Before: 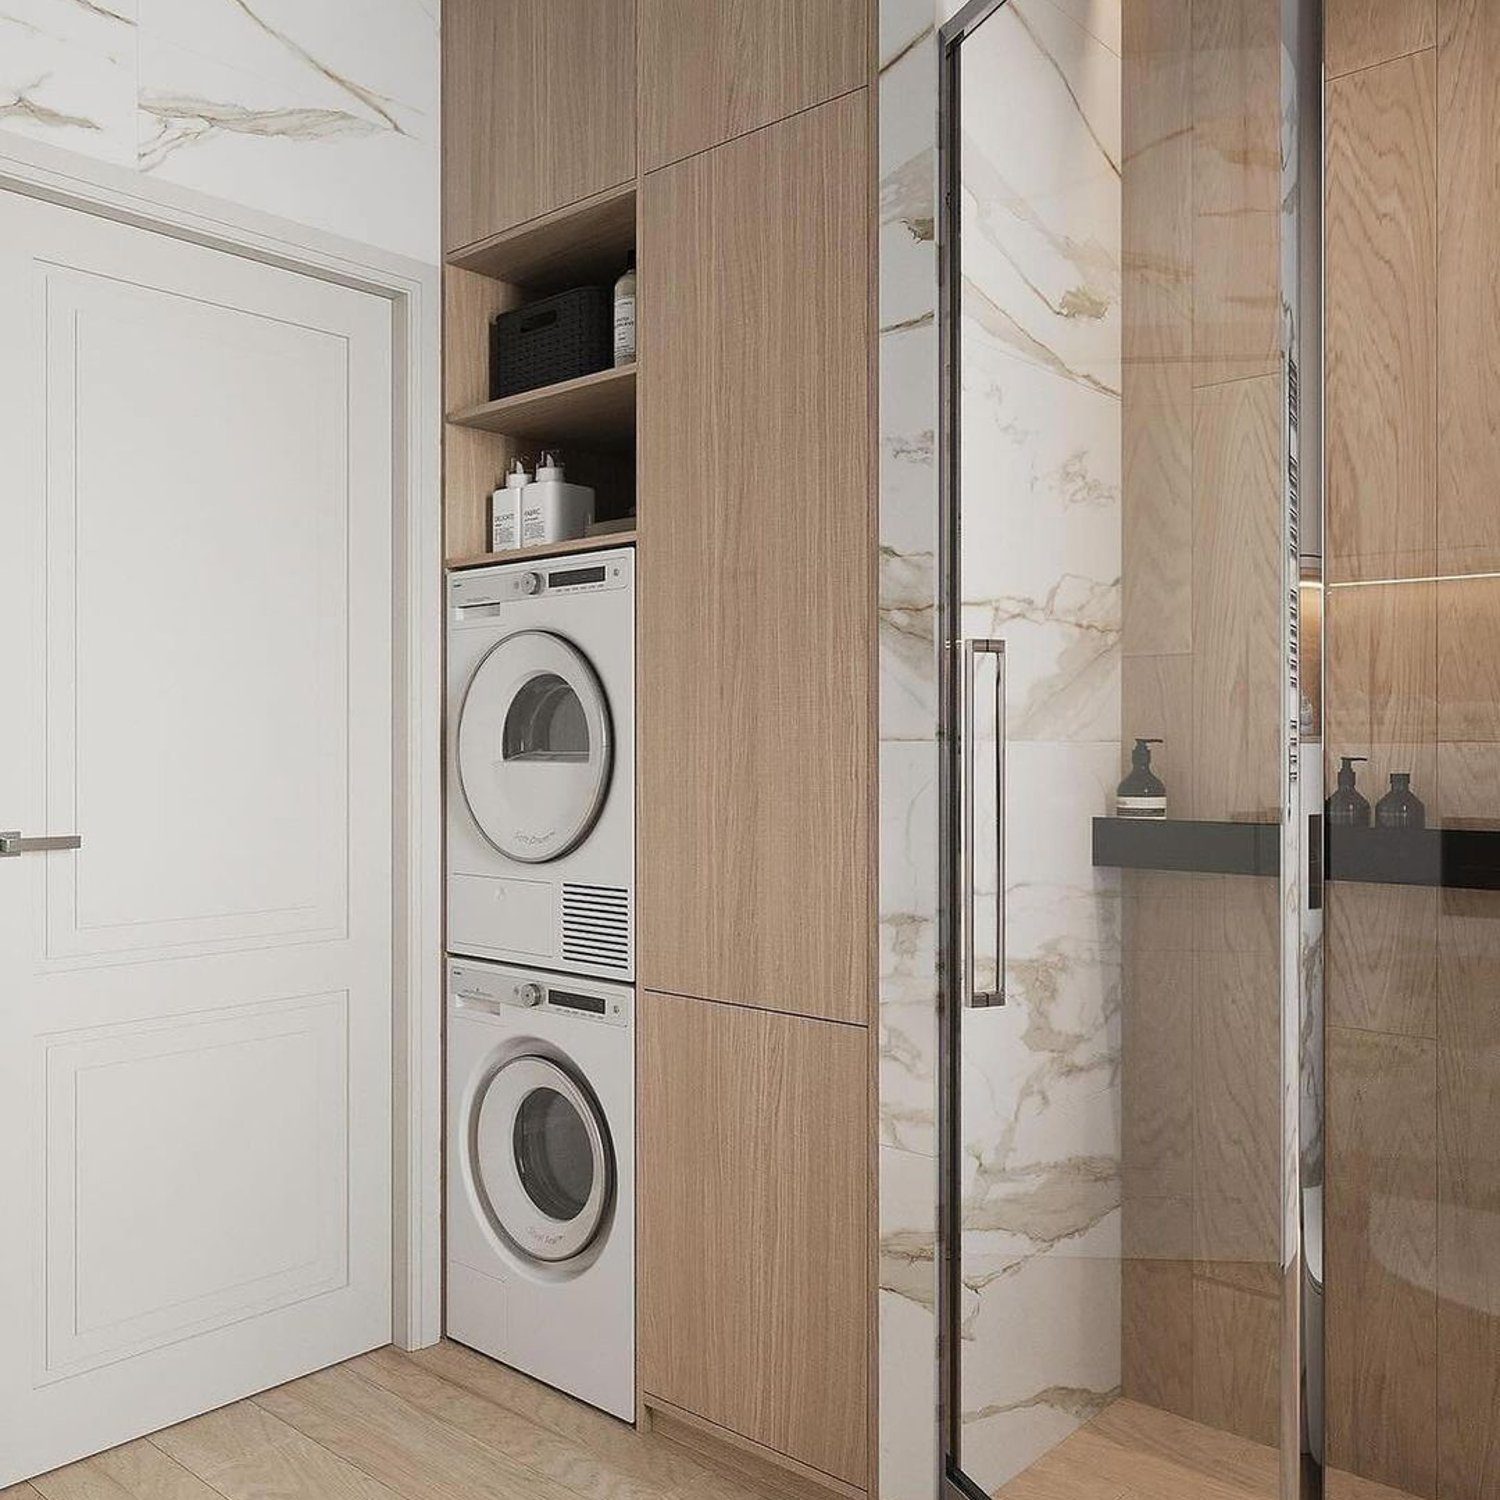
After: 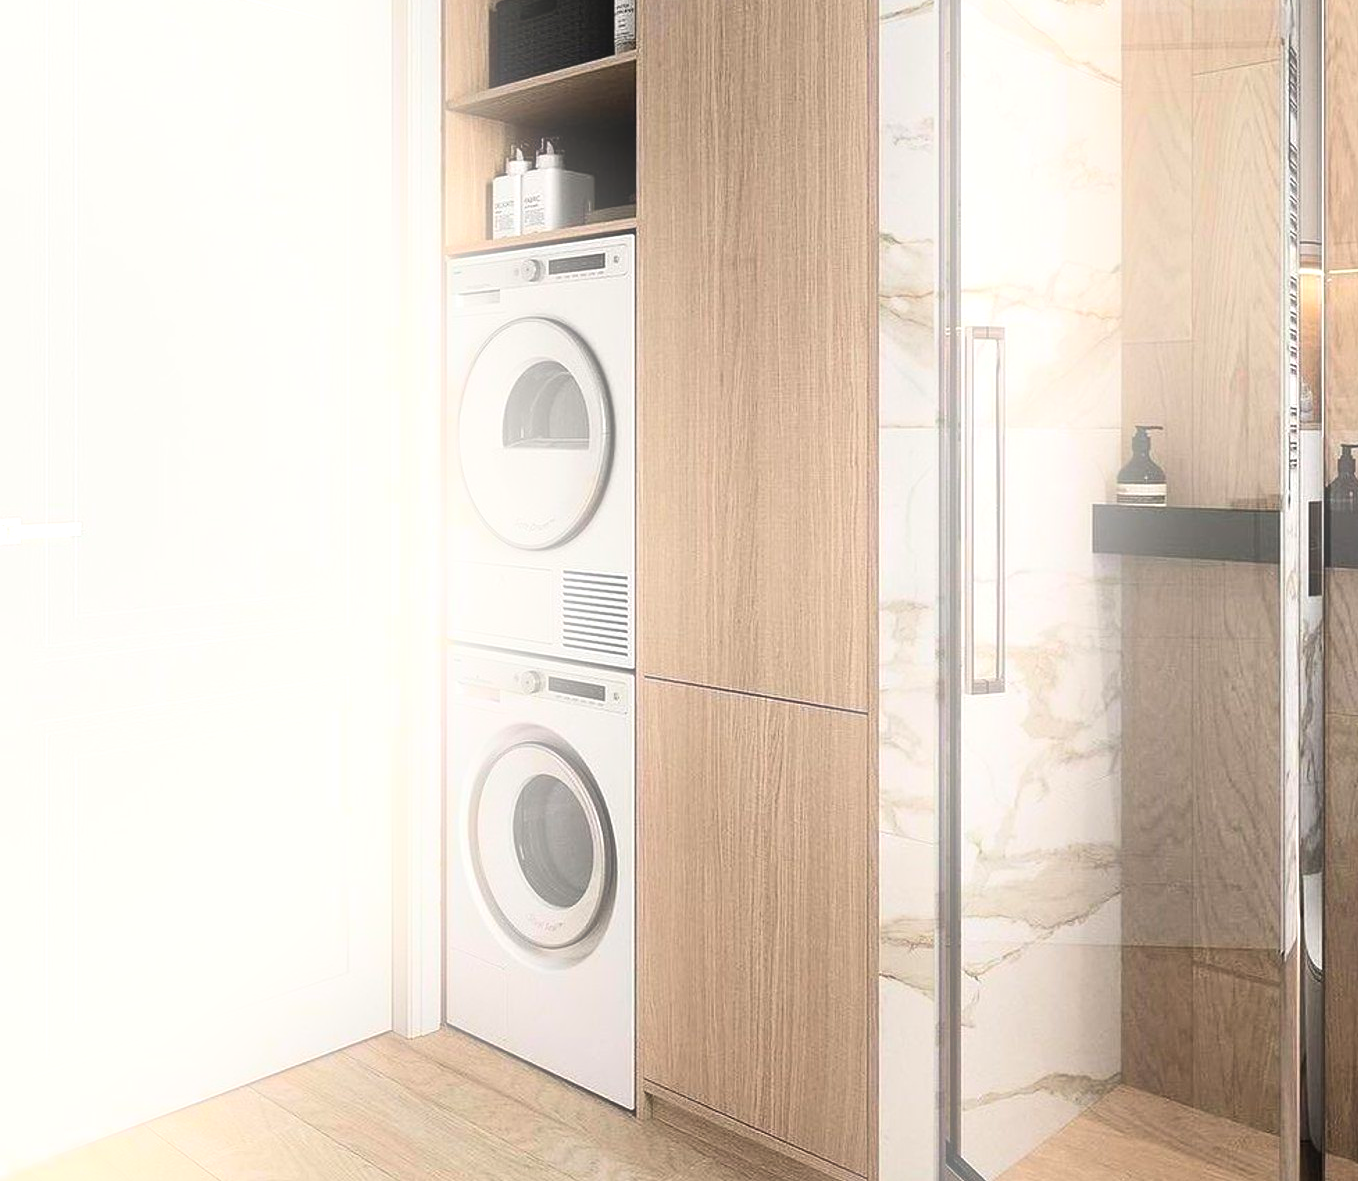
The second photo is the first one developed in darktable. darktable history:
tone equalizer: -8 EV -0.75 EV, -7 EV -0.7 EV, -6 EV -0.6 EV, -5 EV -0.4 EV, -3 EV 0.4 EV, -2 EV 0.6 EV, -1 EV 0.7 EV, +0 EV 0.75 EV, edges refinement/feathering 500, mask exposure compensation -1.57 EV, preserve details no
bloom: on, module defaults
crop: top 20.916%, right 9.437%, bottom 0.316%
